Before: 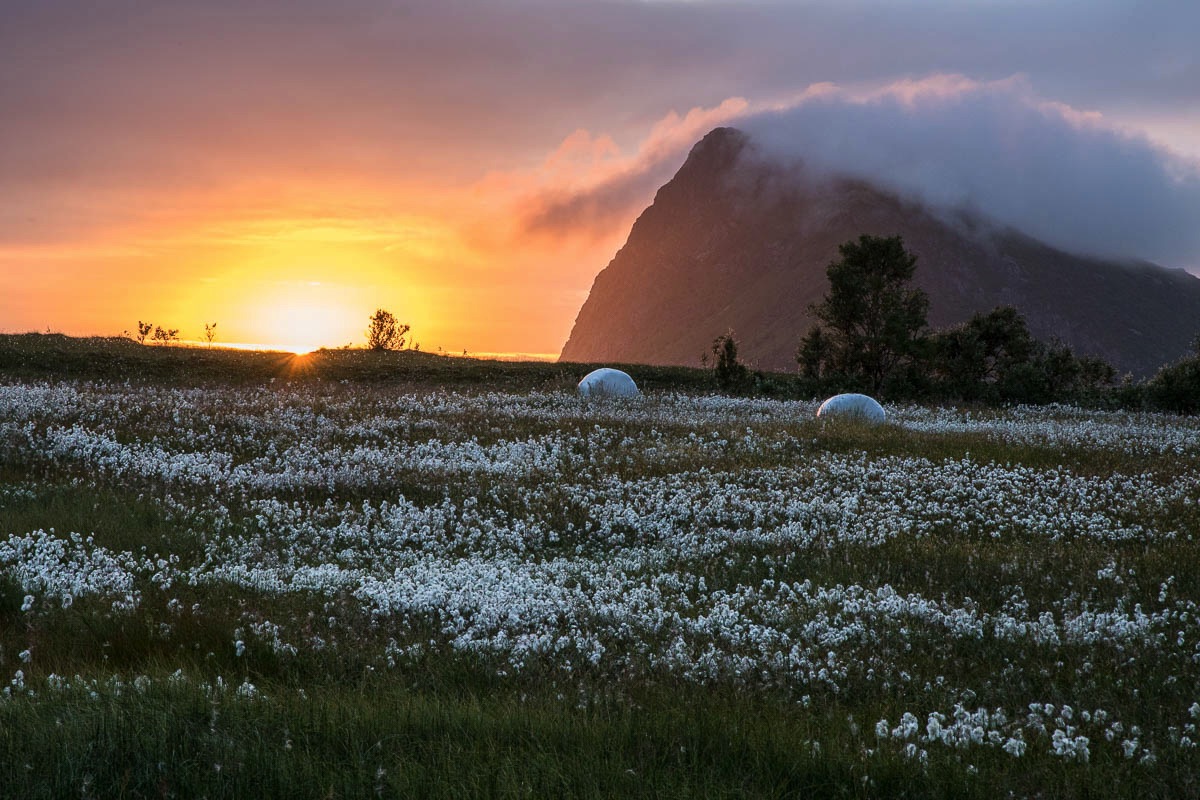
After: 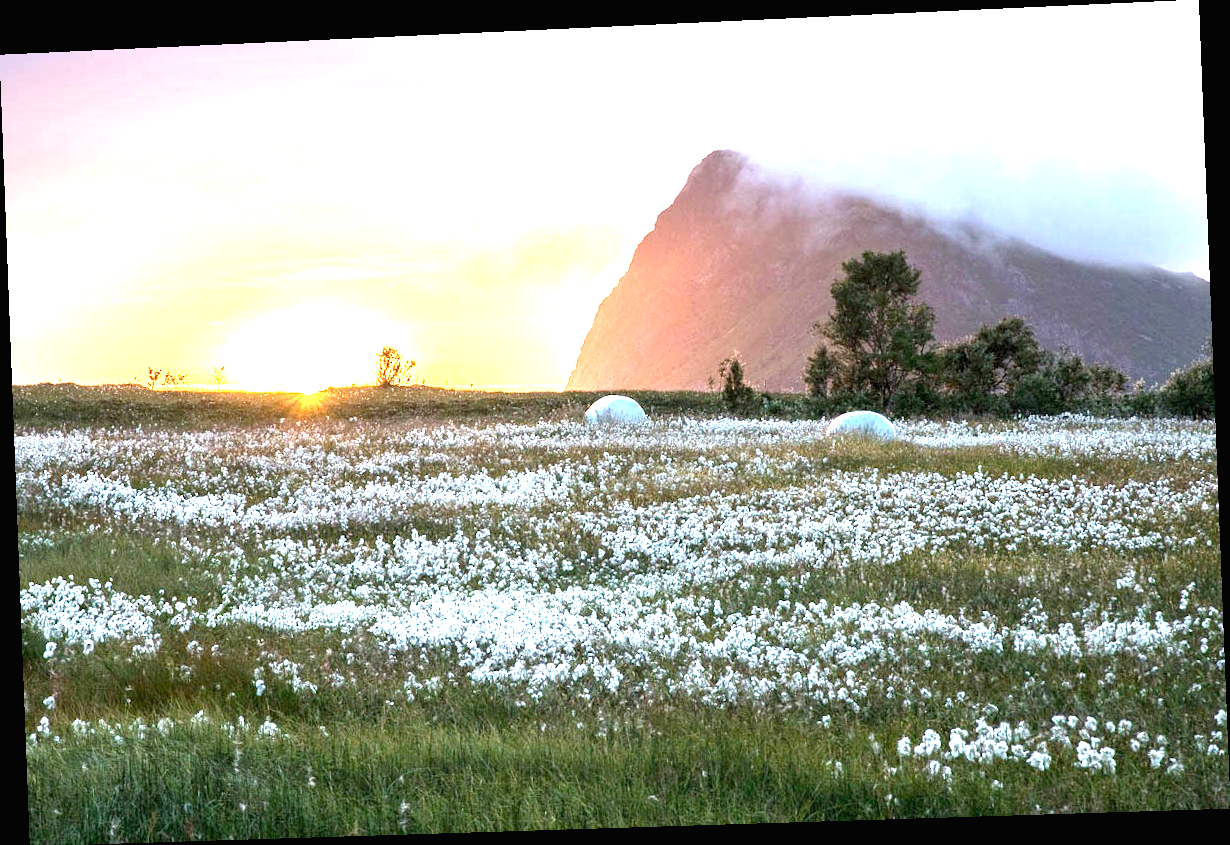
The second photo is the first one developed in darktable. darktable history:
exposure: black level correction 0, exposure 2.138 EV, compensate exposure bias true, compensate highlight preservation false
rotate and perspective: rotation -2.22°, lens shift (horizontal) -0.022, automatic cropping off
